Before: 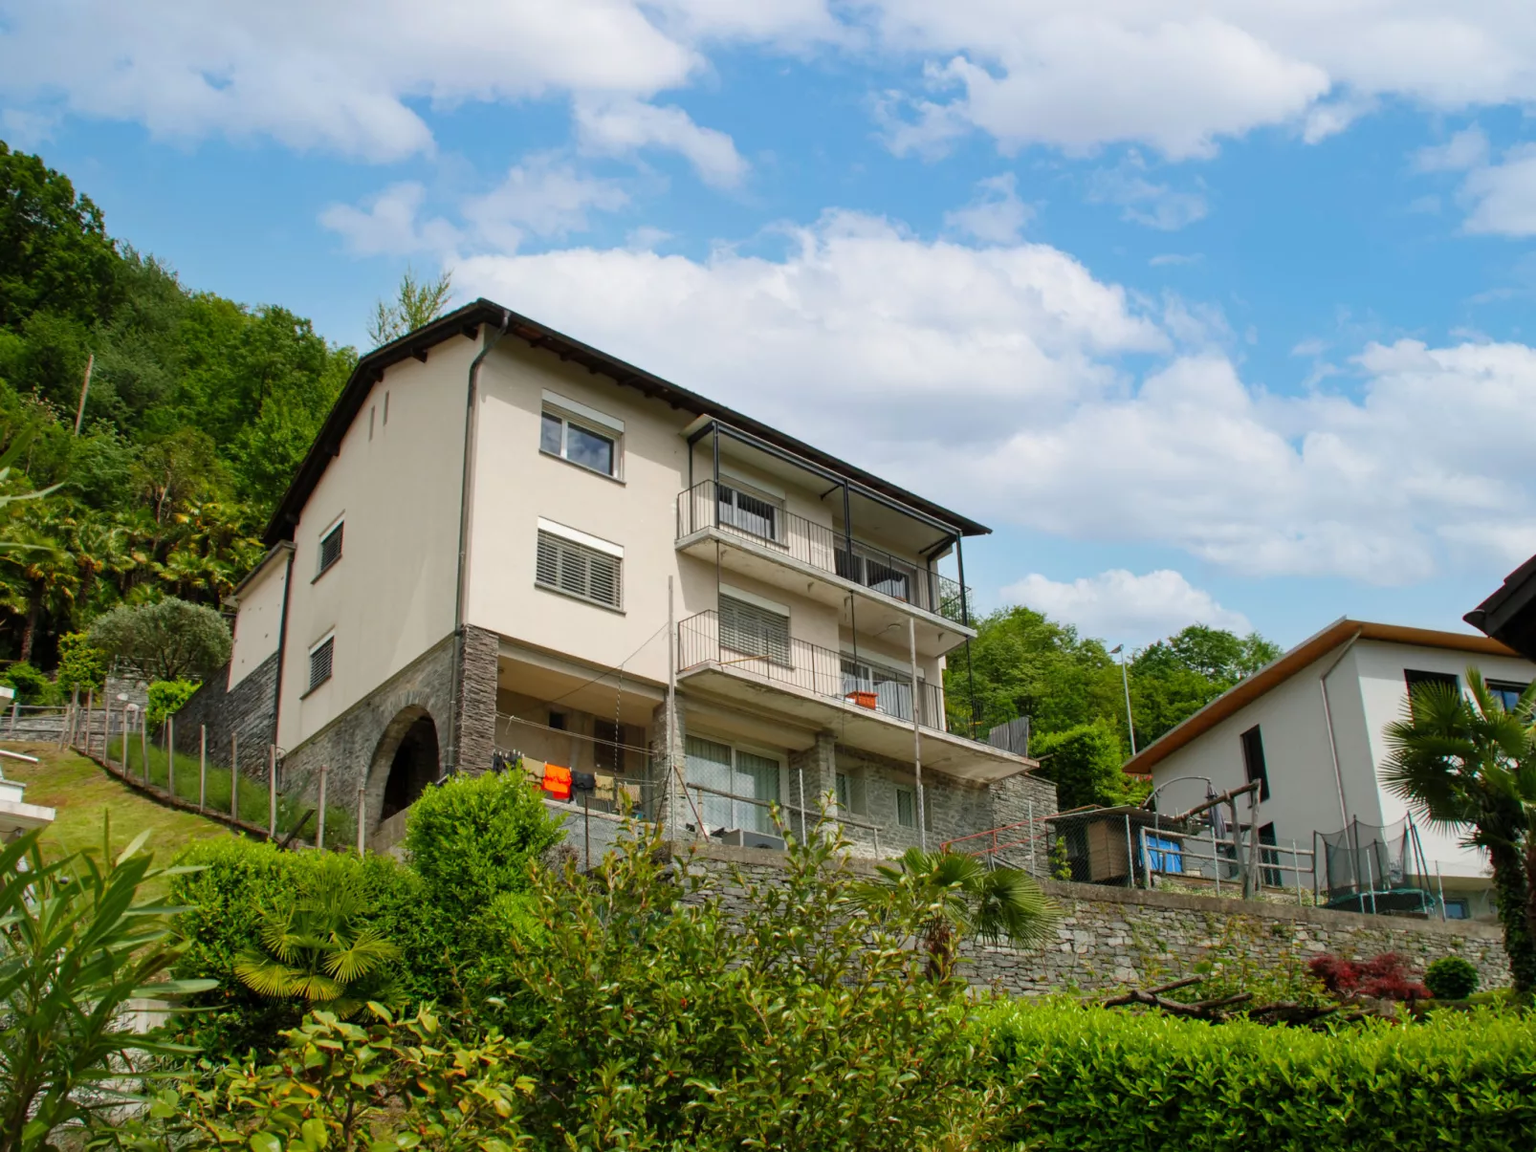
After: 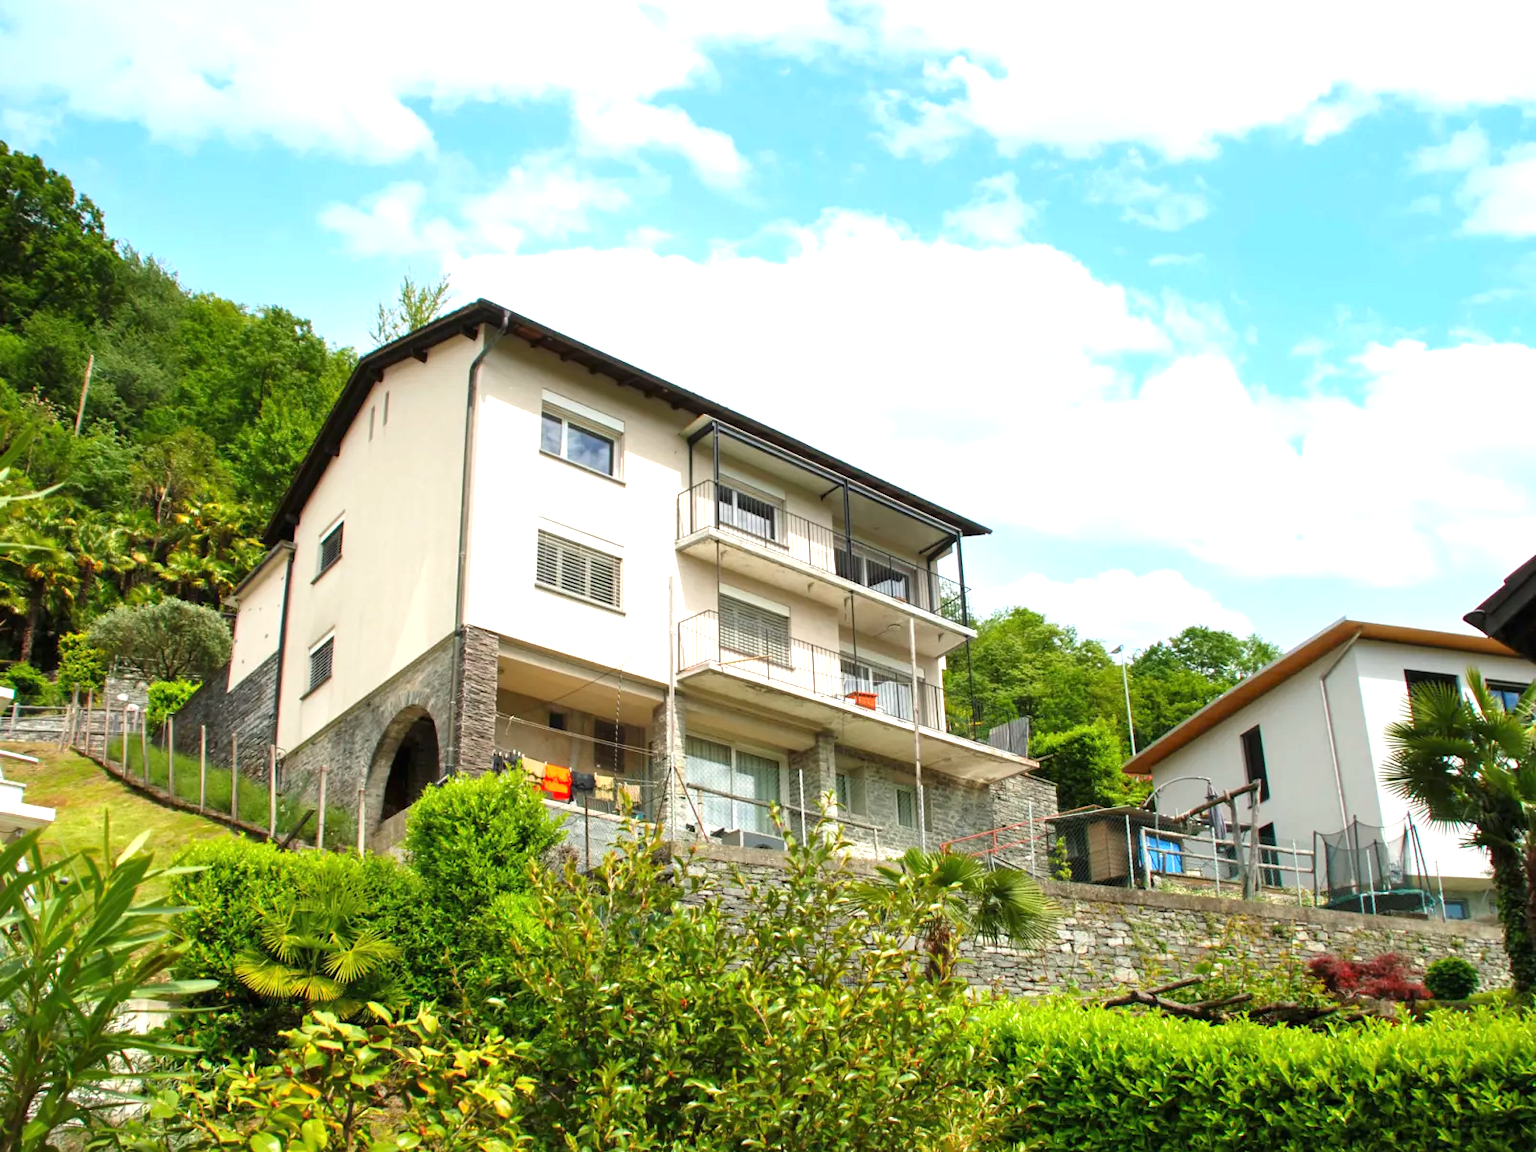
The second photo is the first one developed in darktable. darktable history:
exposure: black level correction 0, exposure 1.127 EV, compensate exposure bias true, compensate highlight preservation false
